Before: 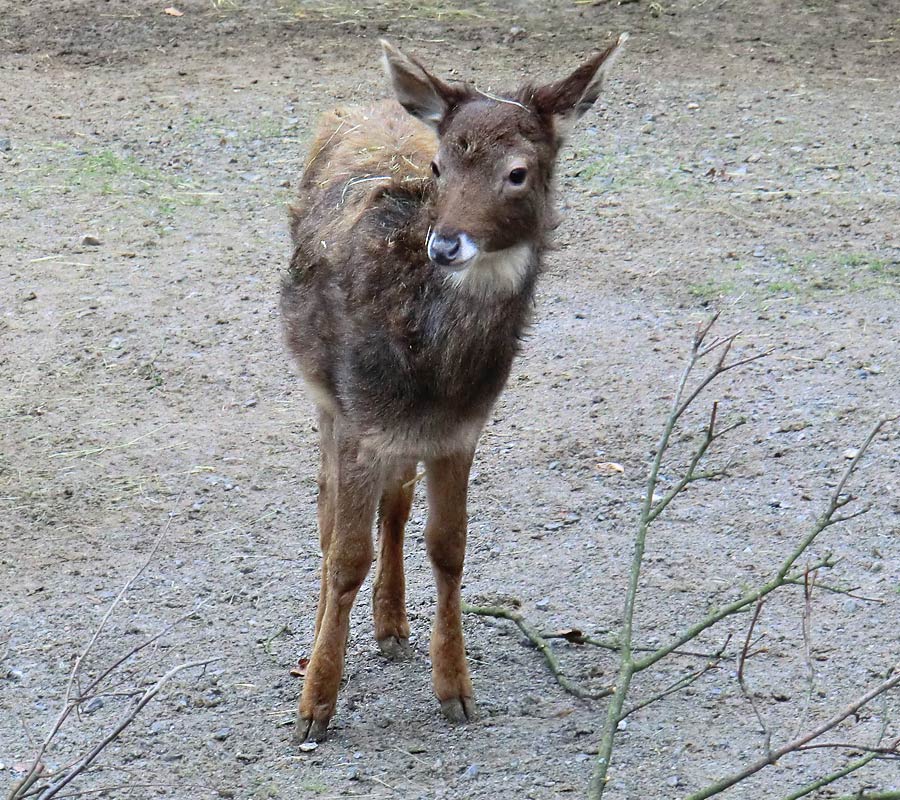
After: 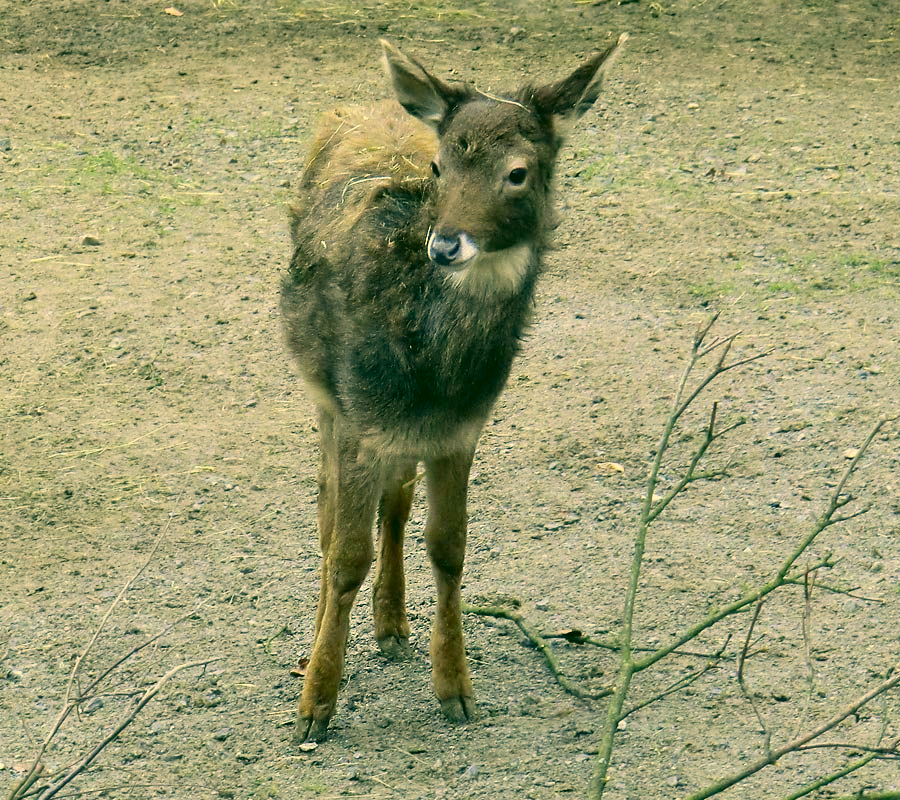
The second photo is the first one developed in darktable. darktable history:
color correction: highlights a* 5.69, highlights b* 33.57, shadows a* -25.15, shadows b* 3.94
